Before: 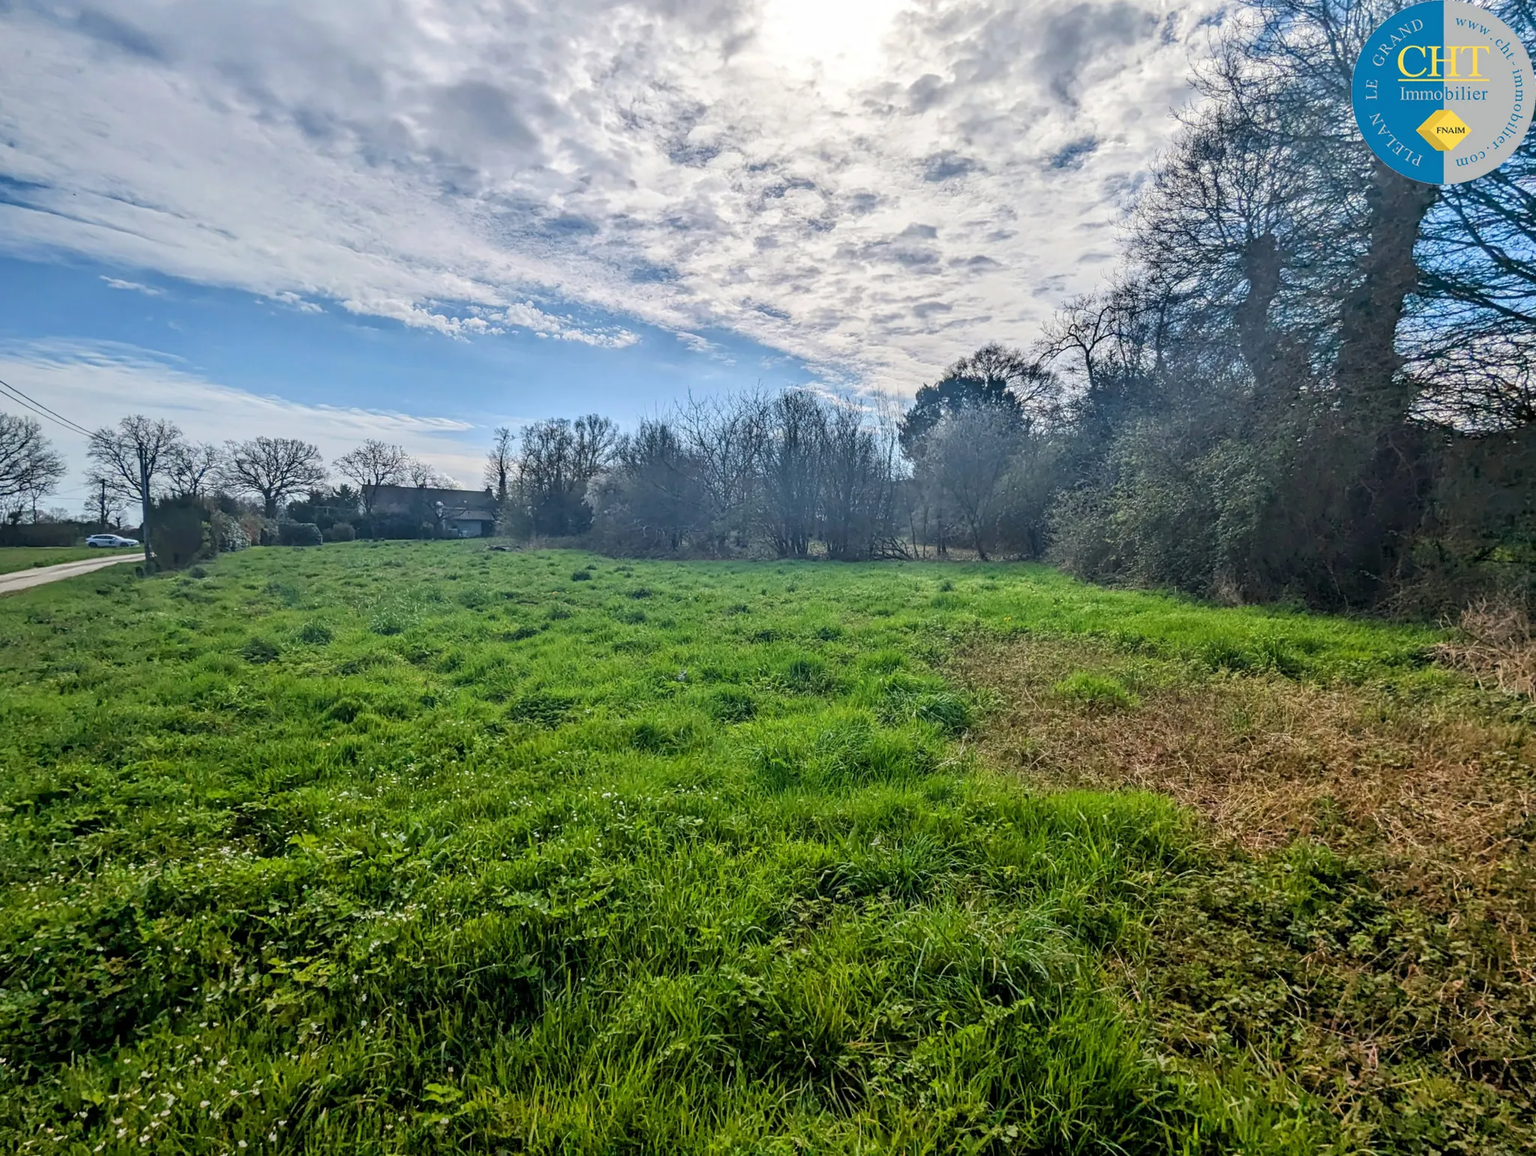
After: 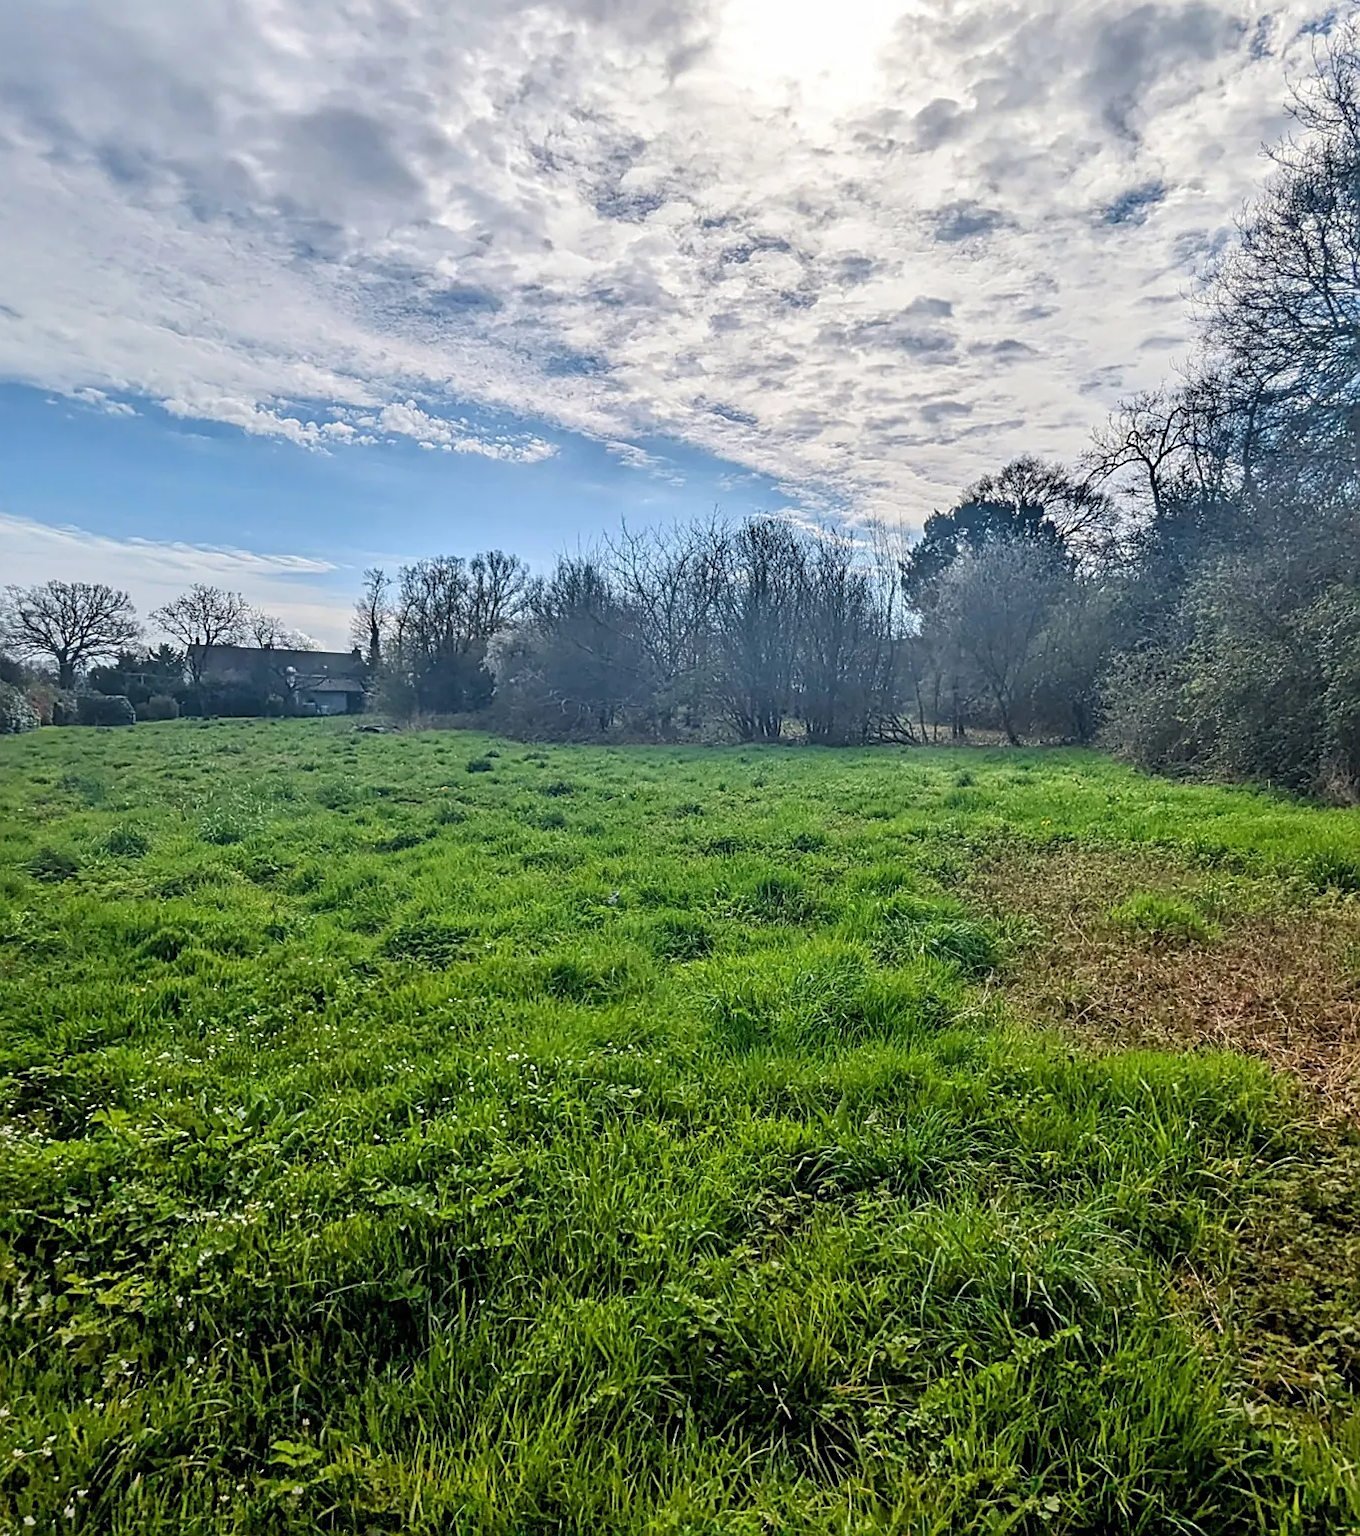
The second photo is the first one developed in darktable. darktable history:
sharpen: on, module defaults
crop and rotate: left 14.385%, right 18.948%
